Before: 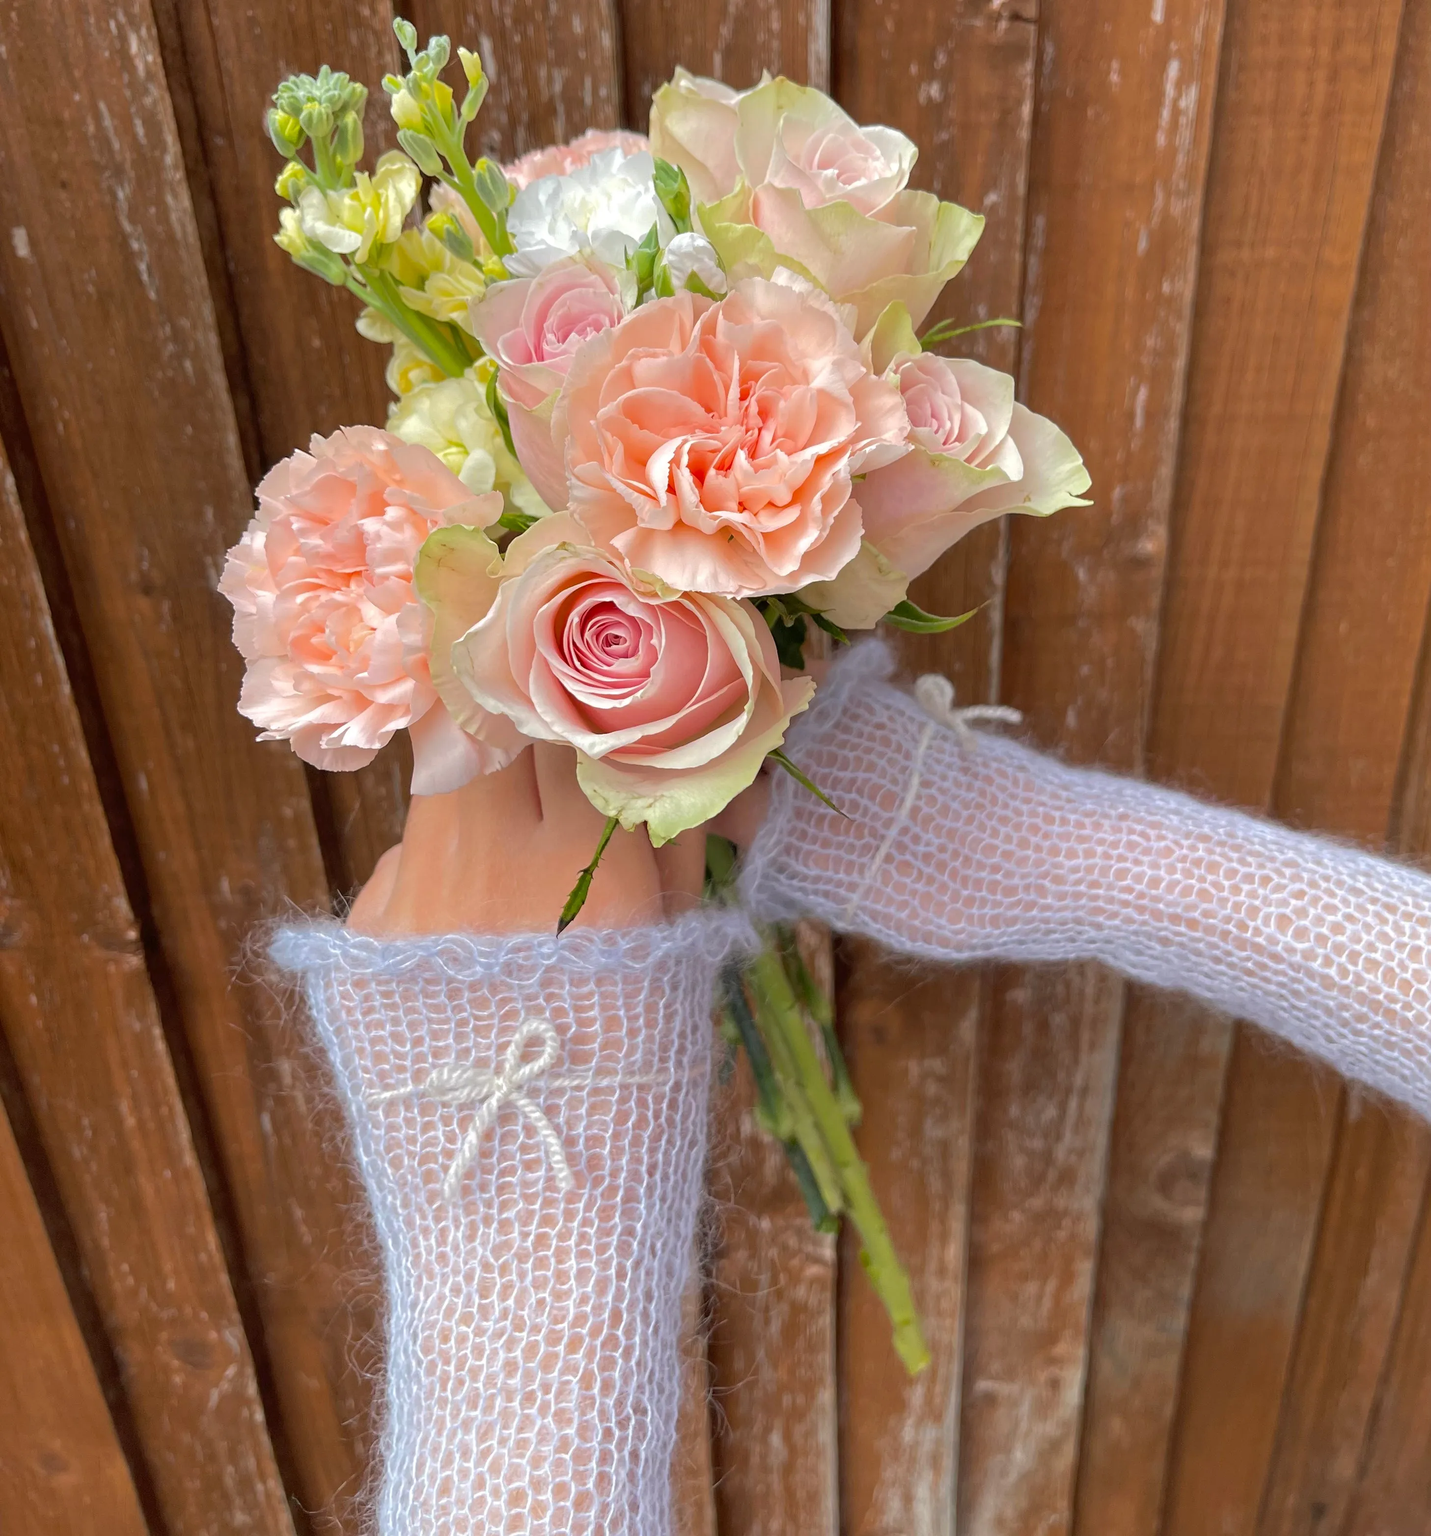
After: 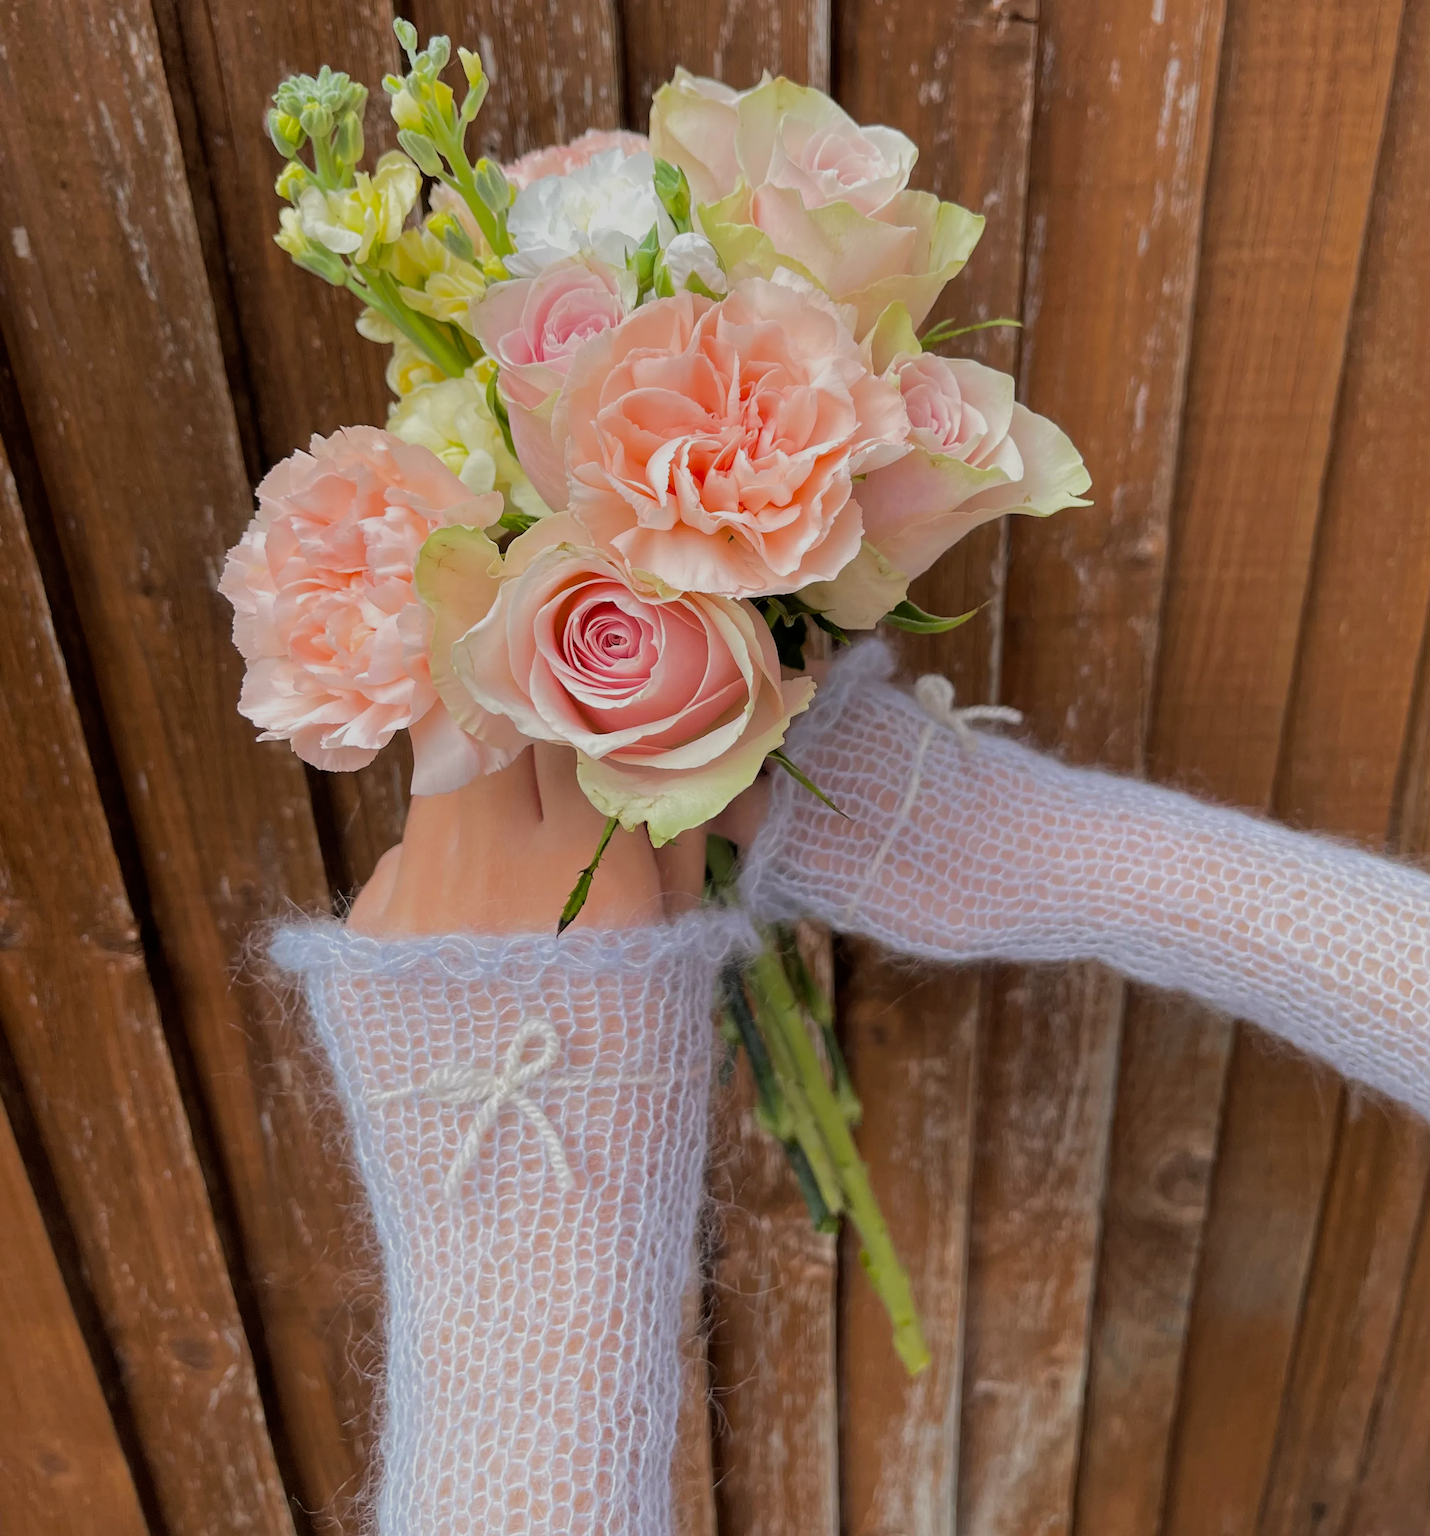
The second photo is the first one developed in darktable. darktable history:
filmic rgb: black relative exposure -7.65 EV, white relative exposure 4.56 EV, hardness 3.61, contrast 1.106
exposure: exposure -0.21 EV, compensate highlight preservation false
